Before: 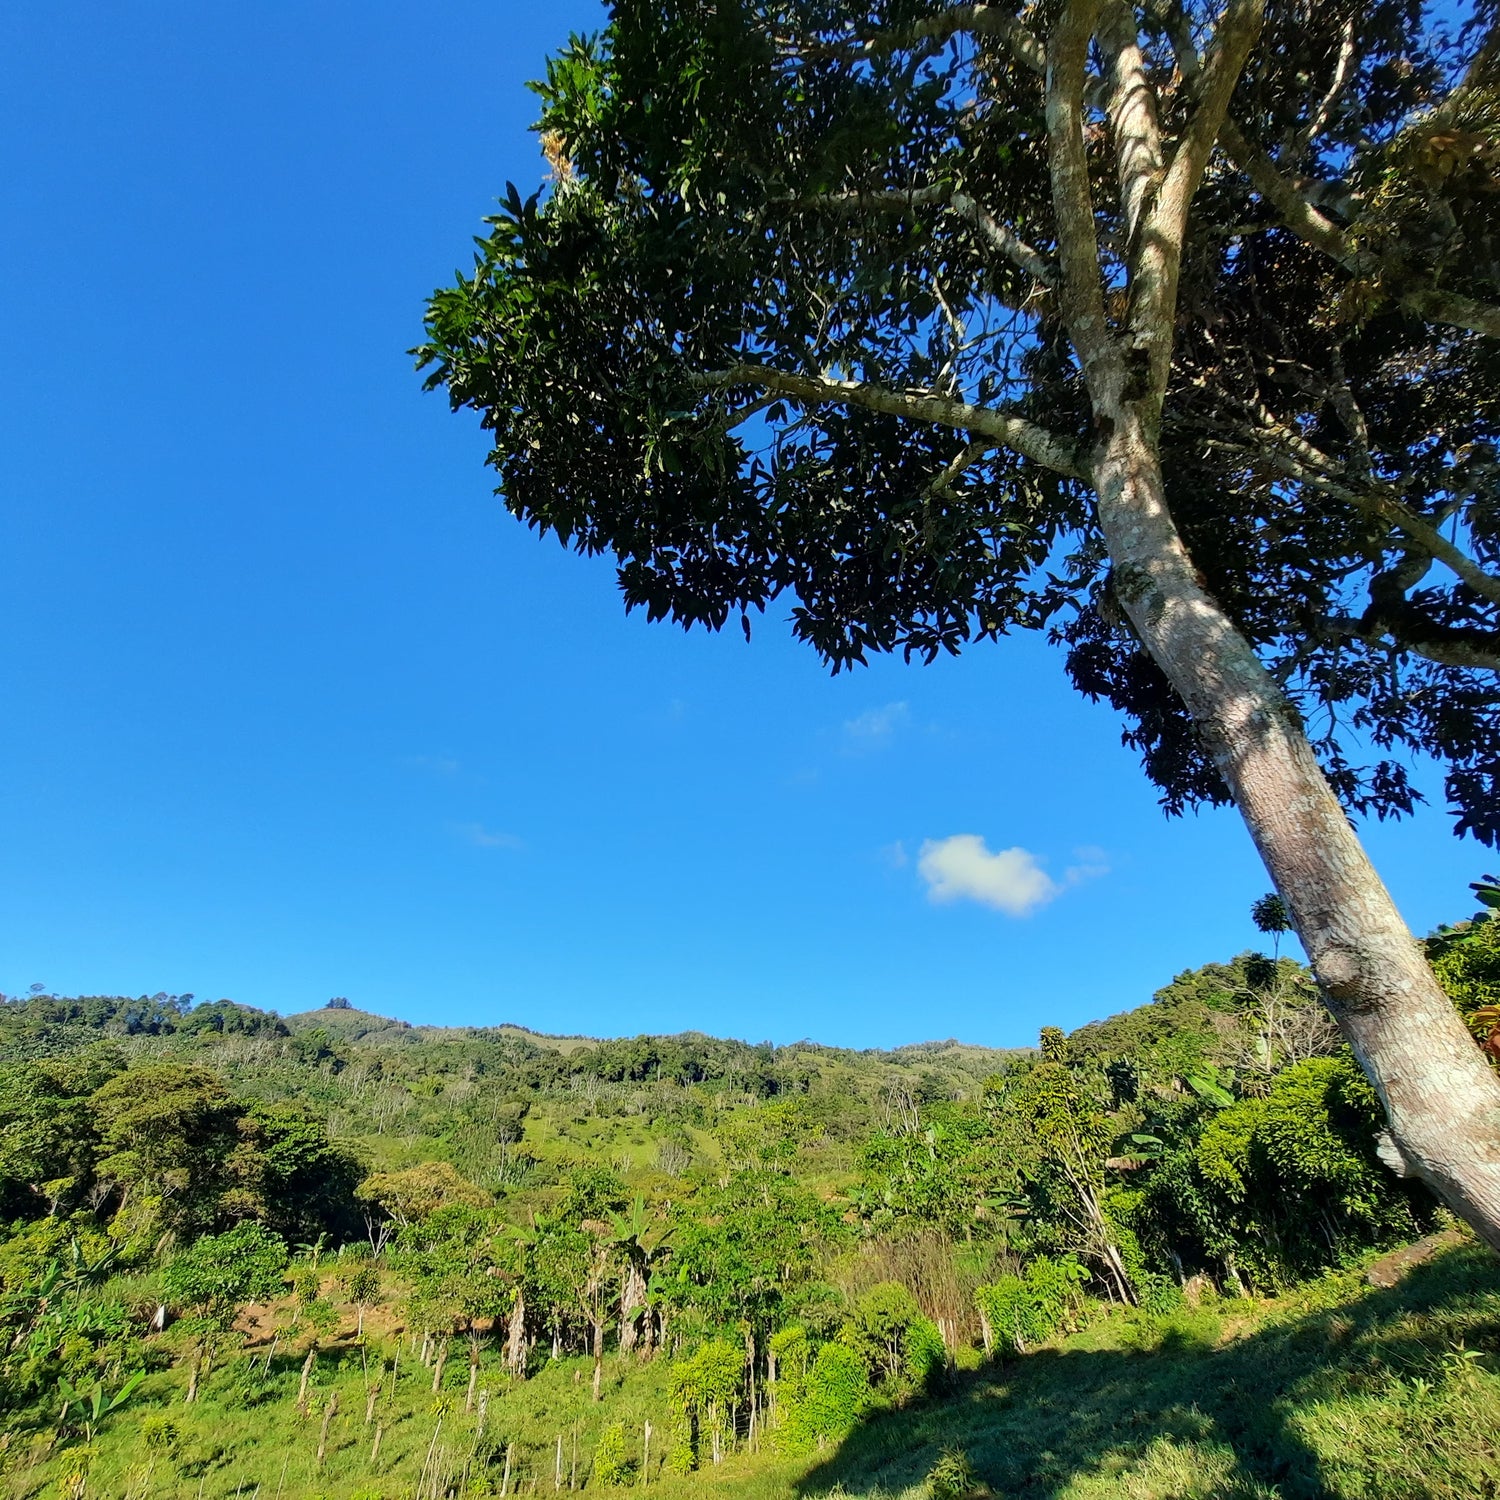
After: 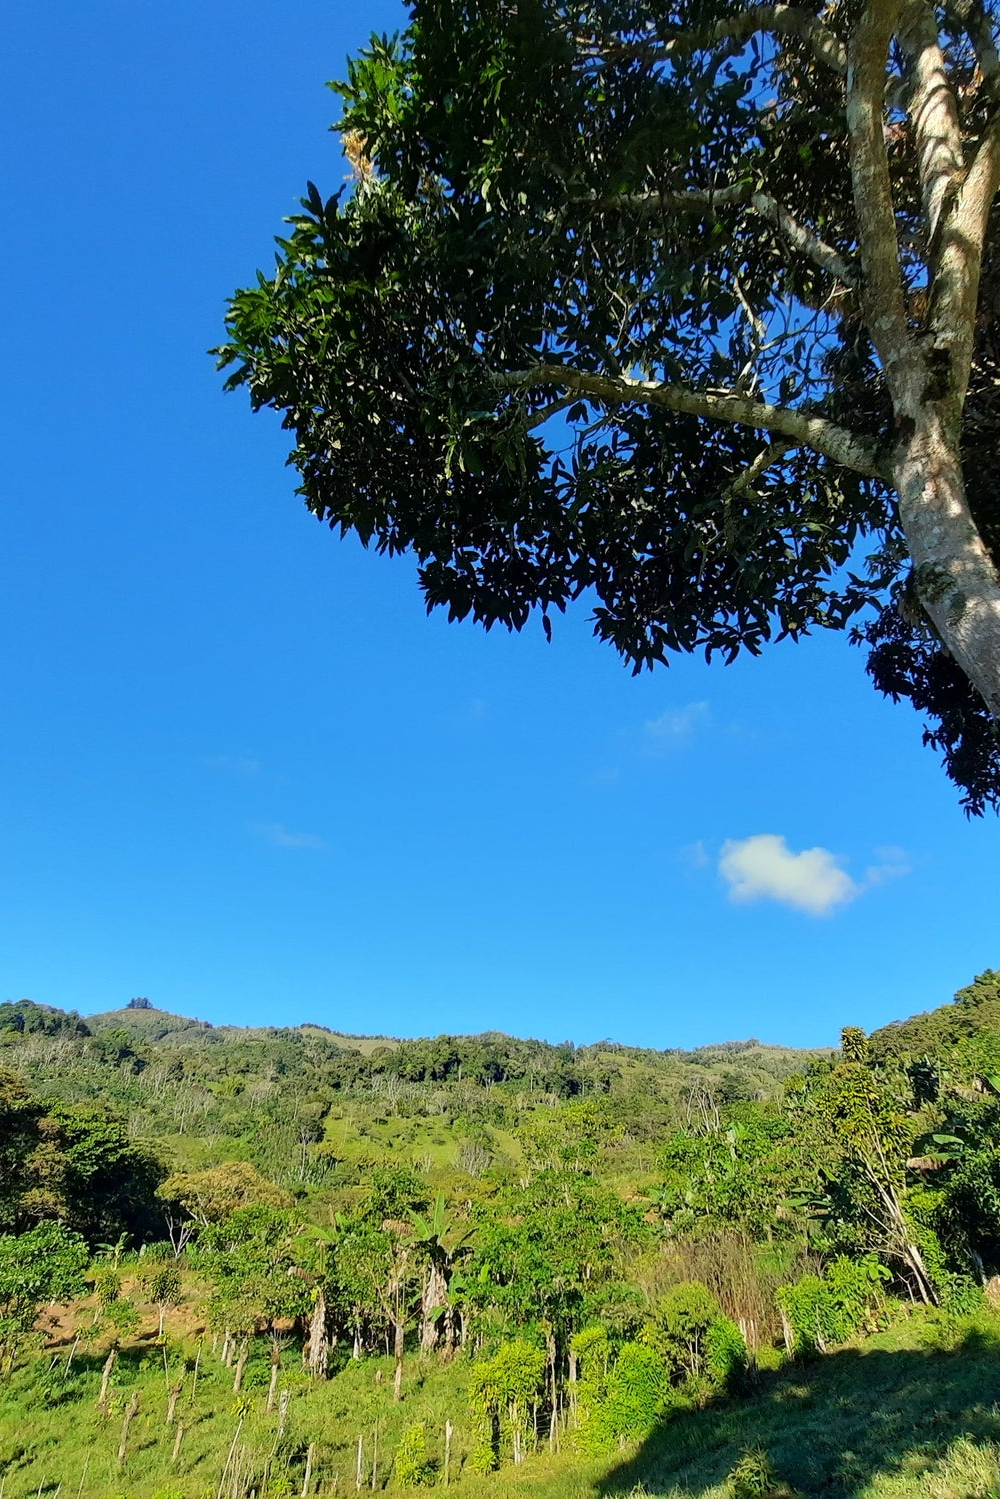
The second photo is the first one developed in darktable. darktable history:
crop and rotate: left 13.397%, right 19.925%
